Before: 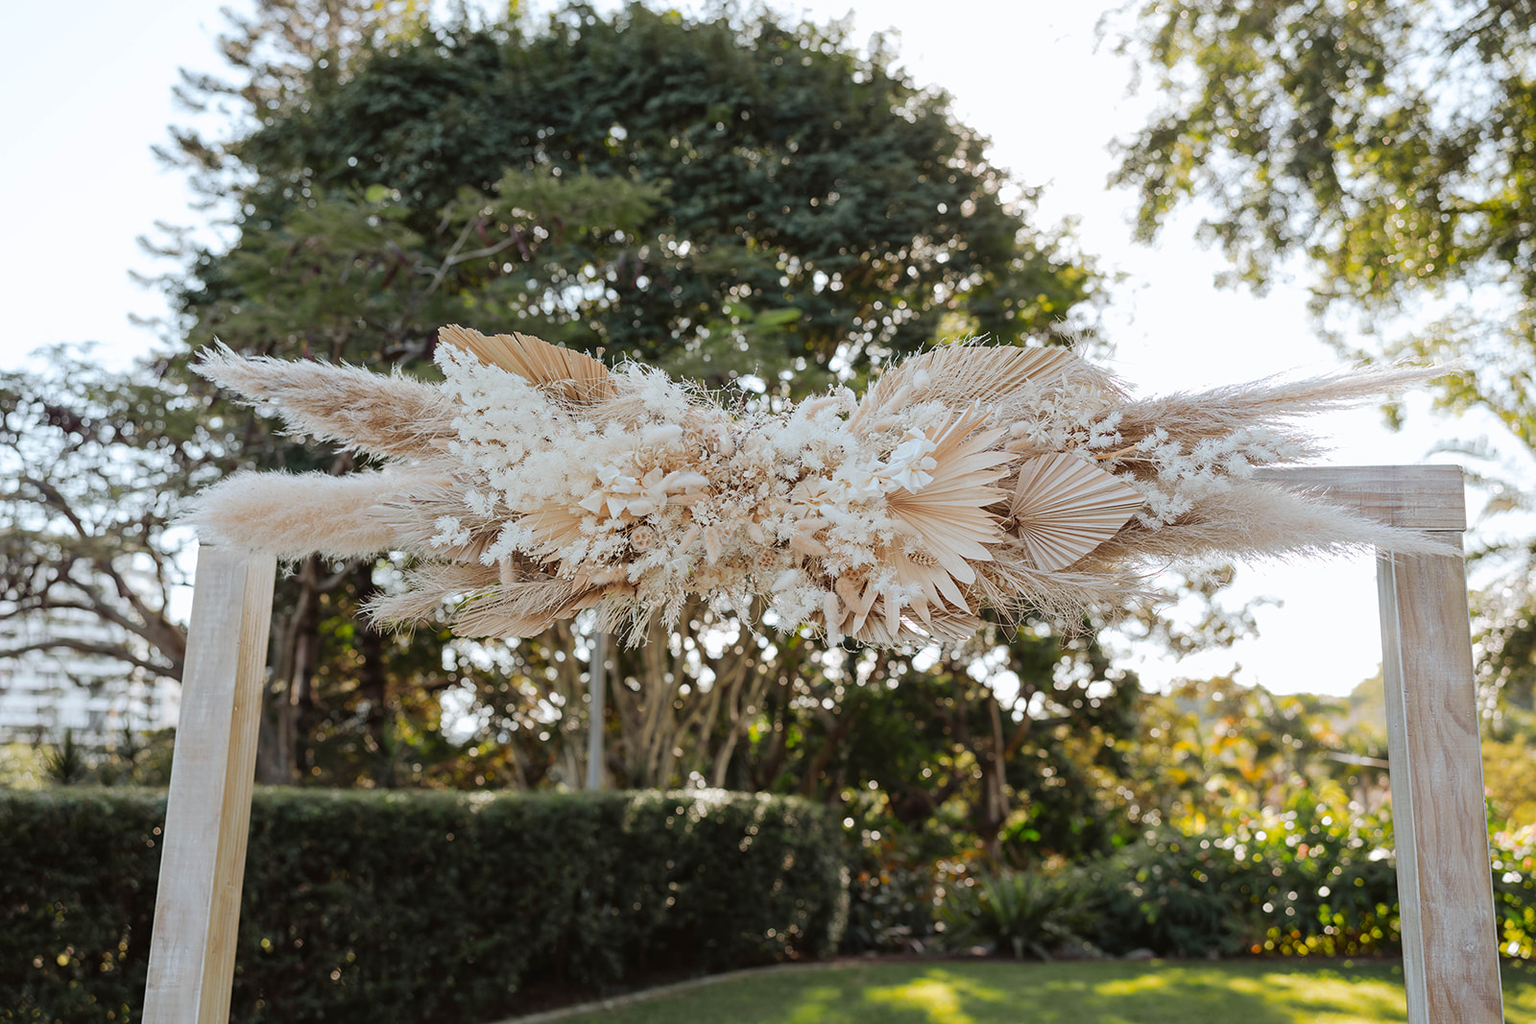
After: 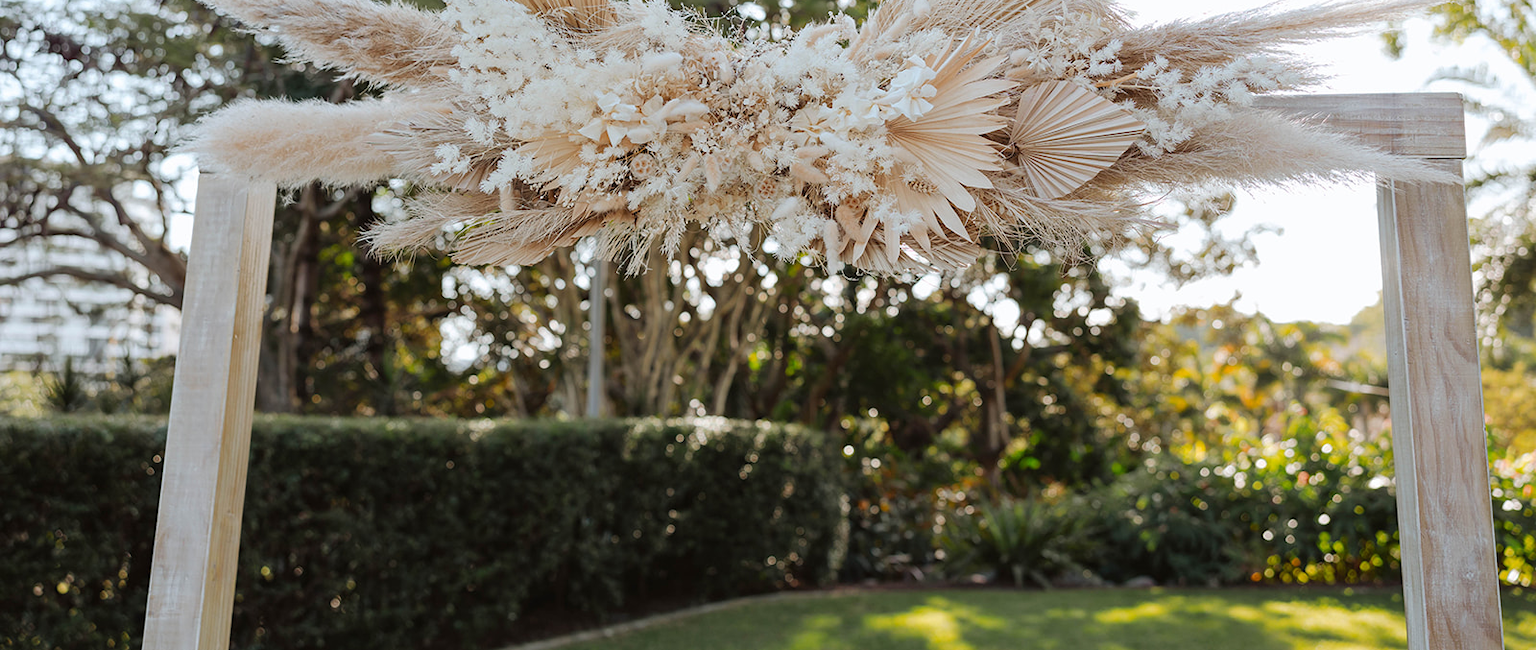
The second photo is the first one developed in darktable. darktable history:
crop and rotate: top 36.437%
